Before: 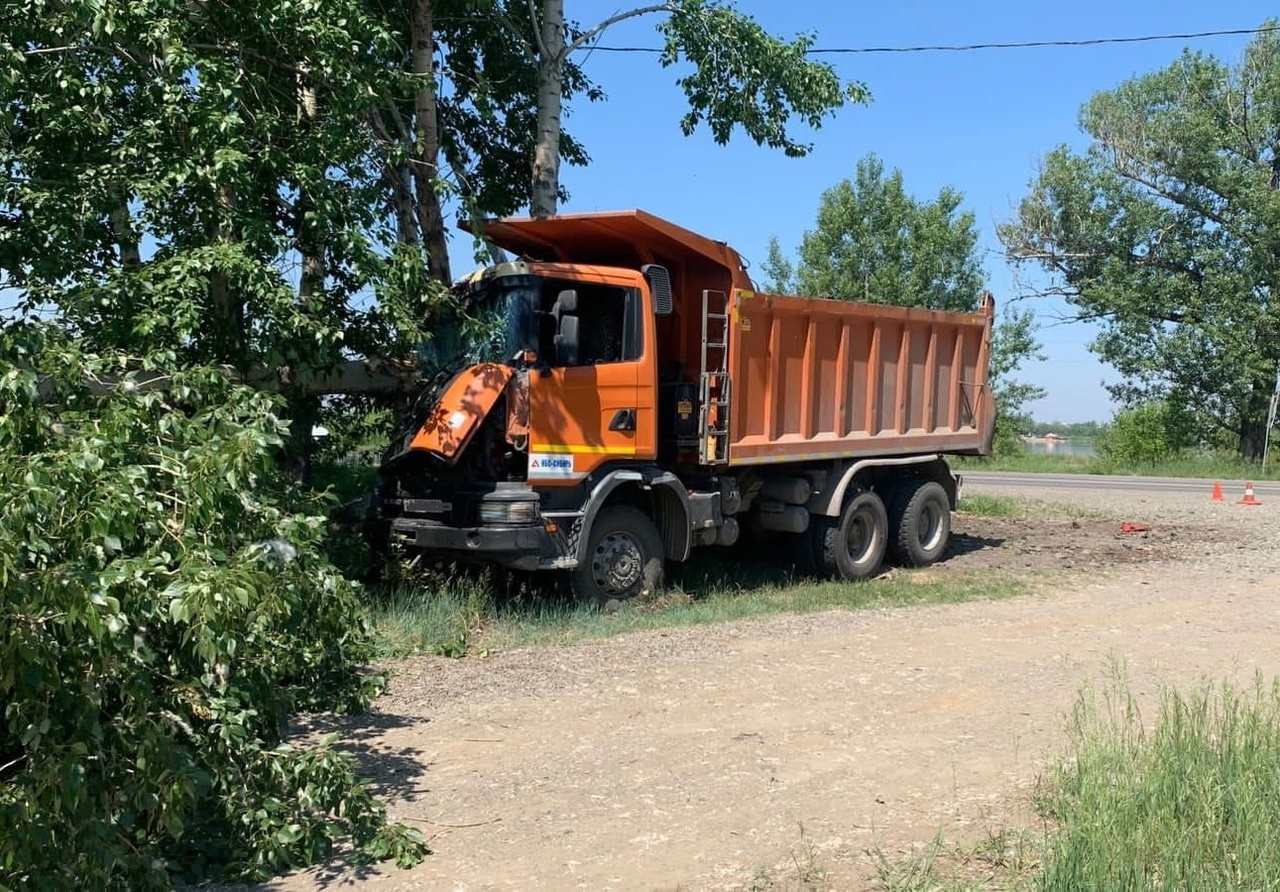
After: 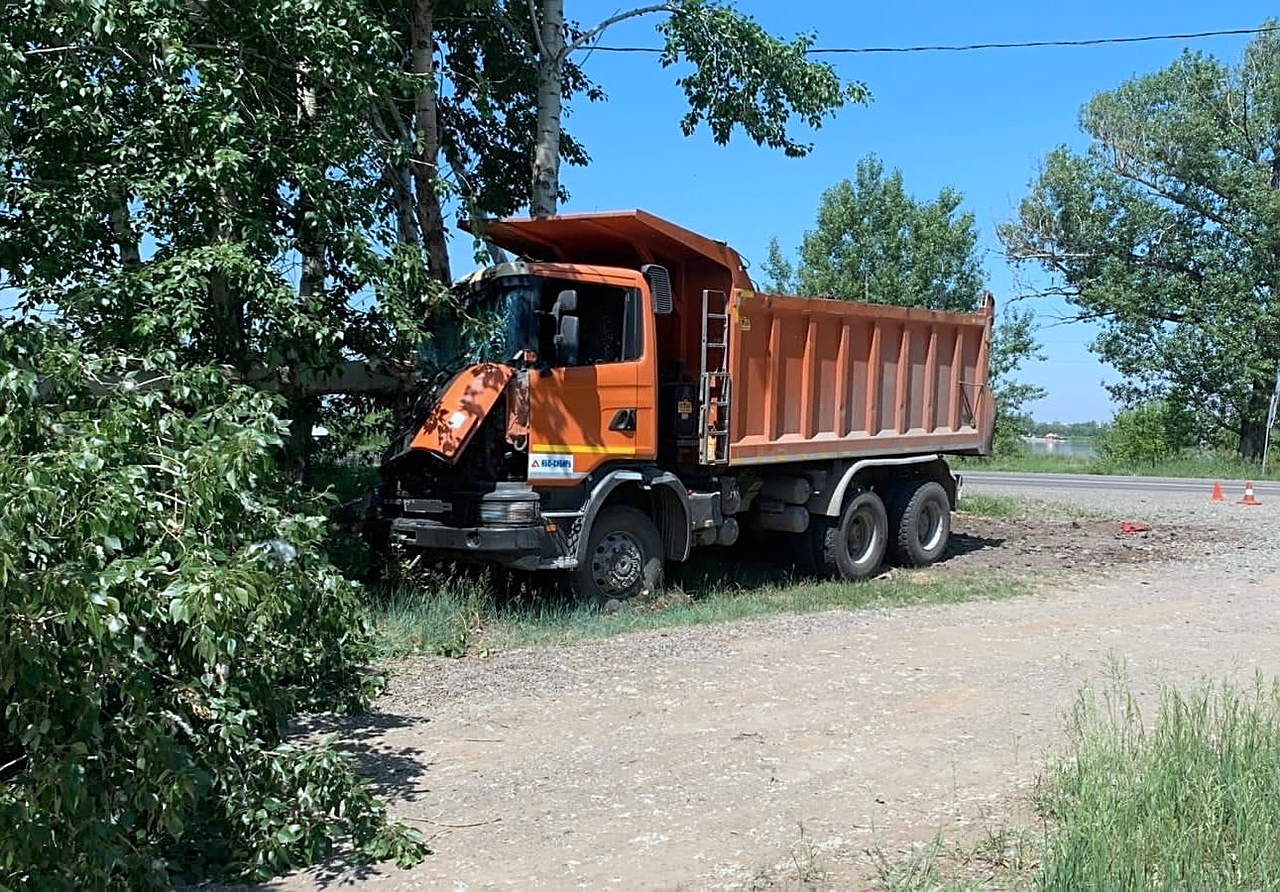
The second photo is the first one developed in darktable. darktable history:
sharpen: on, module defaults
color correction: highlights a* -3.98, highlights b* -10.81
color zones: mix 42.63%
